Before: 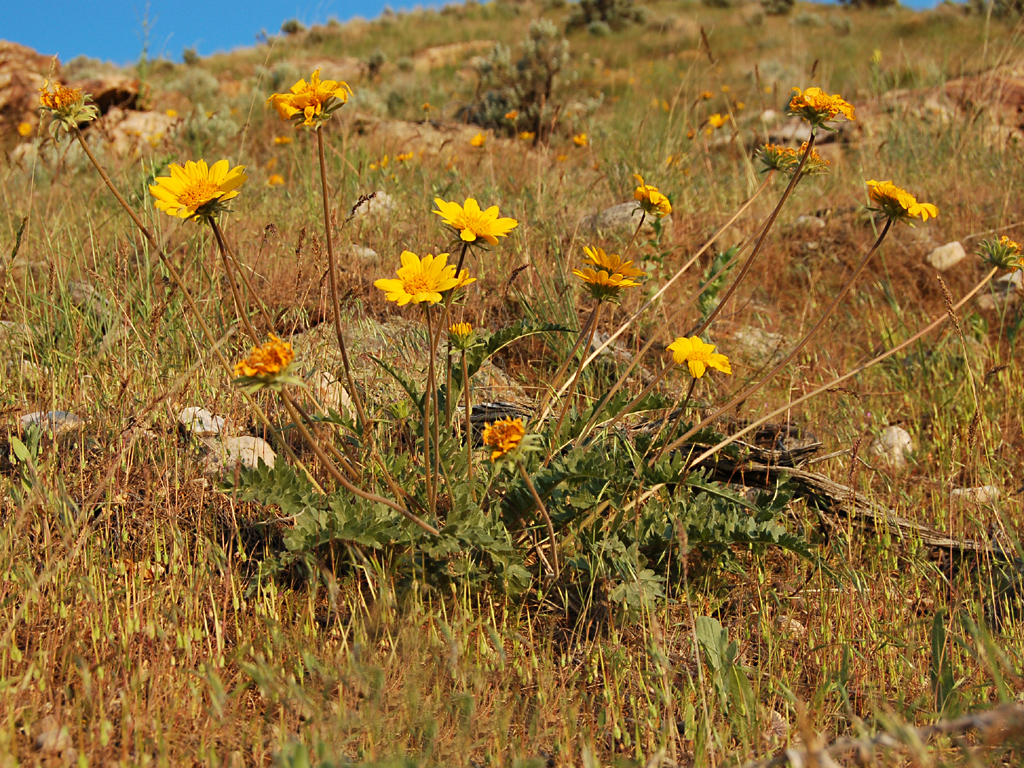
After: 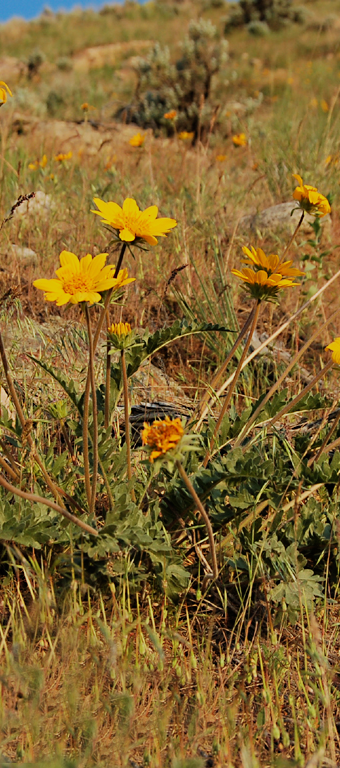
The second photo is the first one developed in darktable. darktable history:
crop: left 33.36%, right 33.36%
filmic rgb: black relative exposure -7.82 EV, white relative exposure 4.29 EV, hardness 3.86, color science v6 (2022)
